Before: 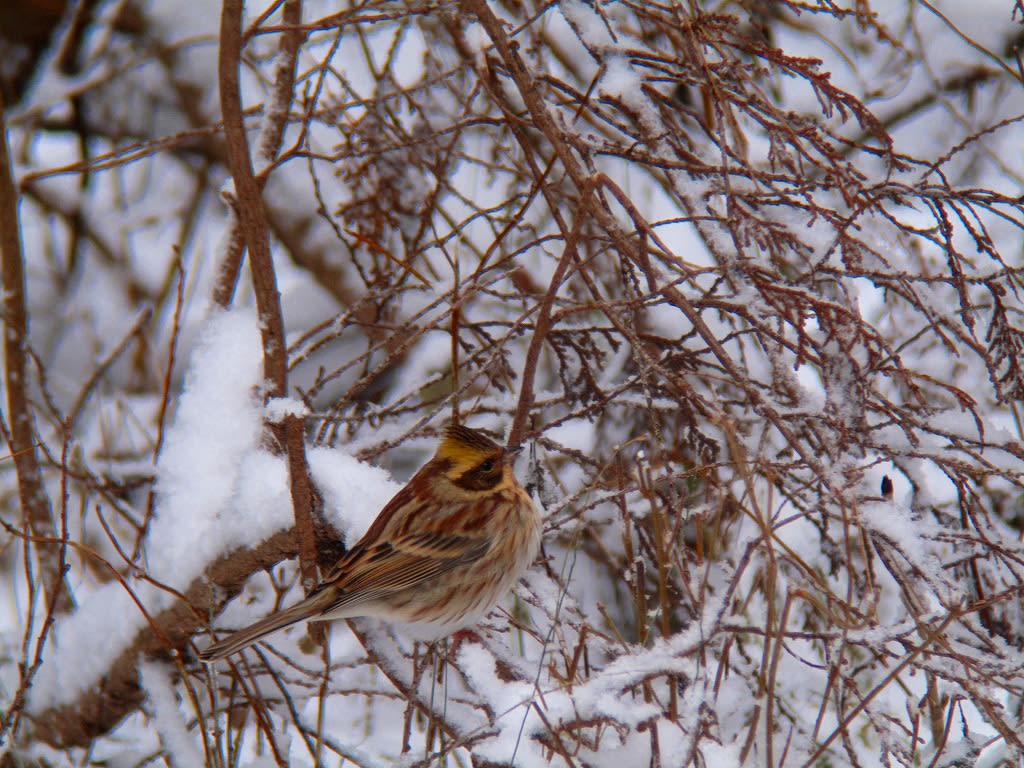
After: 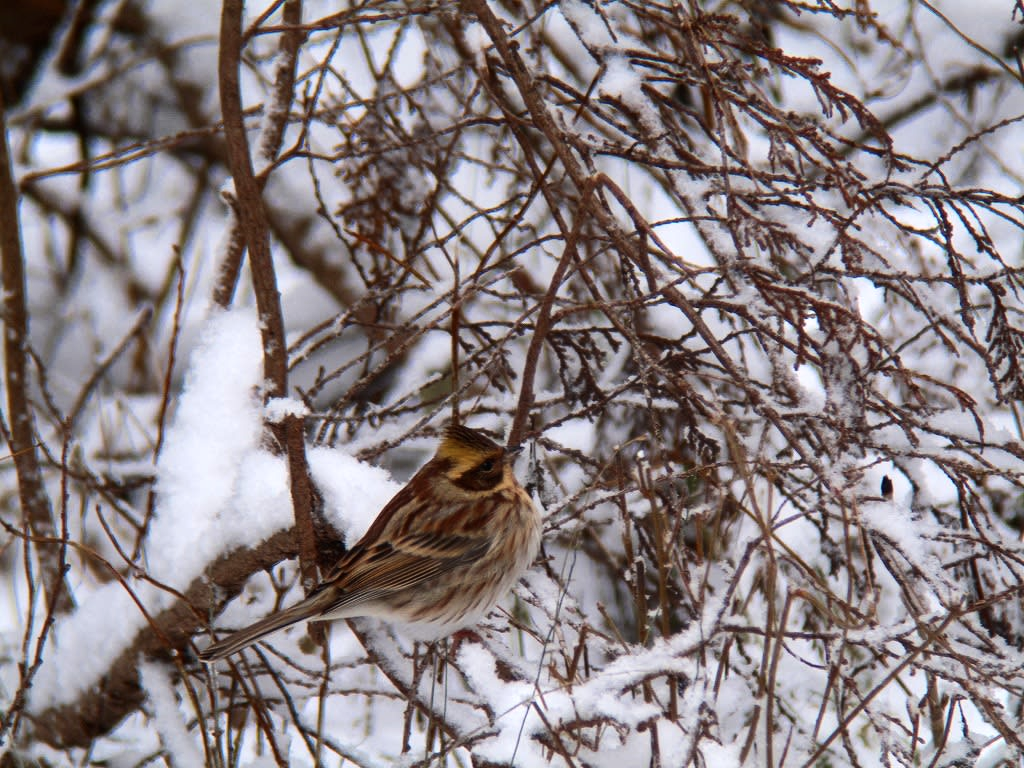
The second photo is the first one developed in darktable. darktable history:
tone equalizer: -8 EV -0.417 EV, -7 EV -0.389 EV, -6 EV -0.333 EV, -5 EV -0.222 EV, -3 EV 0.222 EV, -2 EV 0.333 EV, -1 EV 0.389 EV, +0 EV 0.417 EV, edges refinement/feathering 500, mask exposure compensation -1.57 EV, preserve details no
contrast brightness saturation: contrast 0.11, saturation -0.17
